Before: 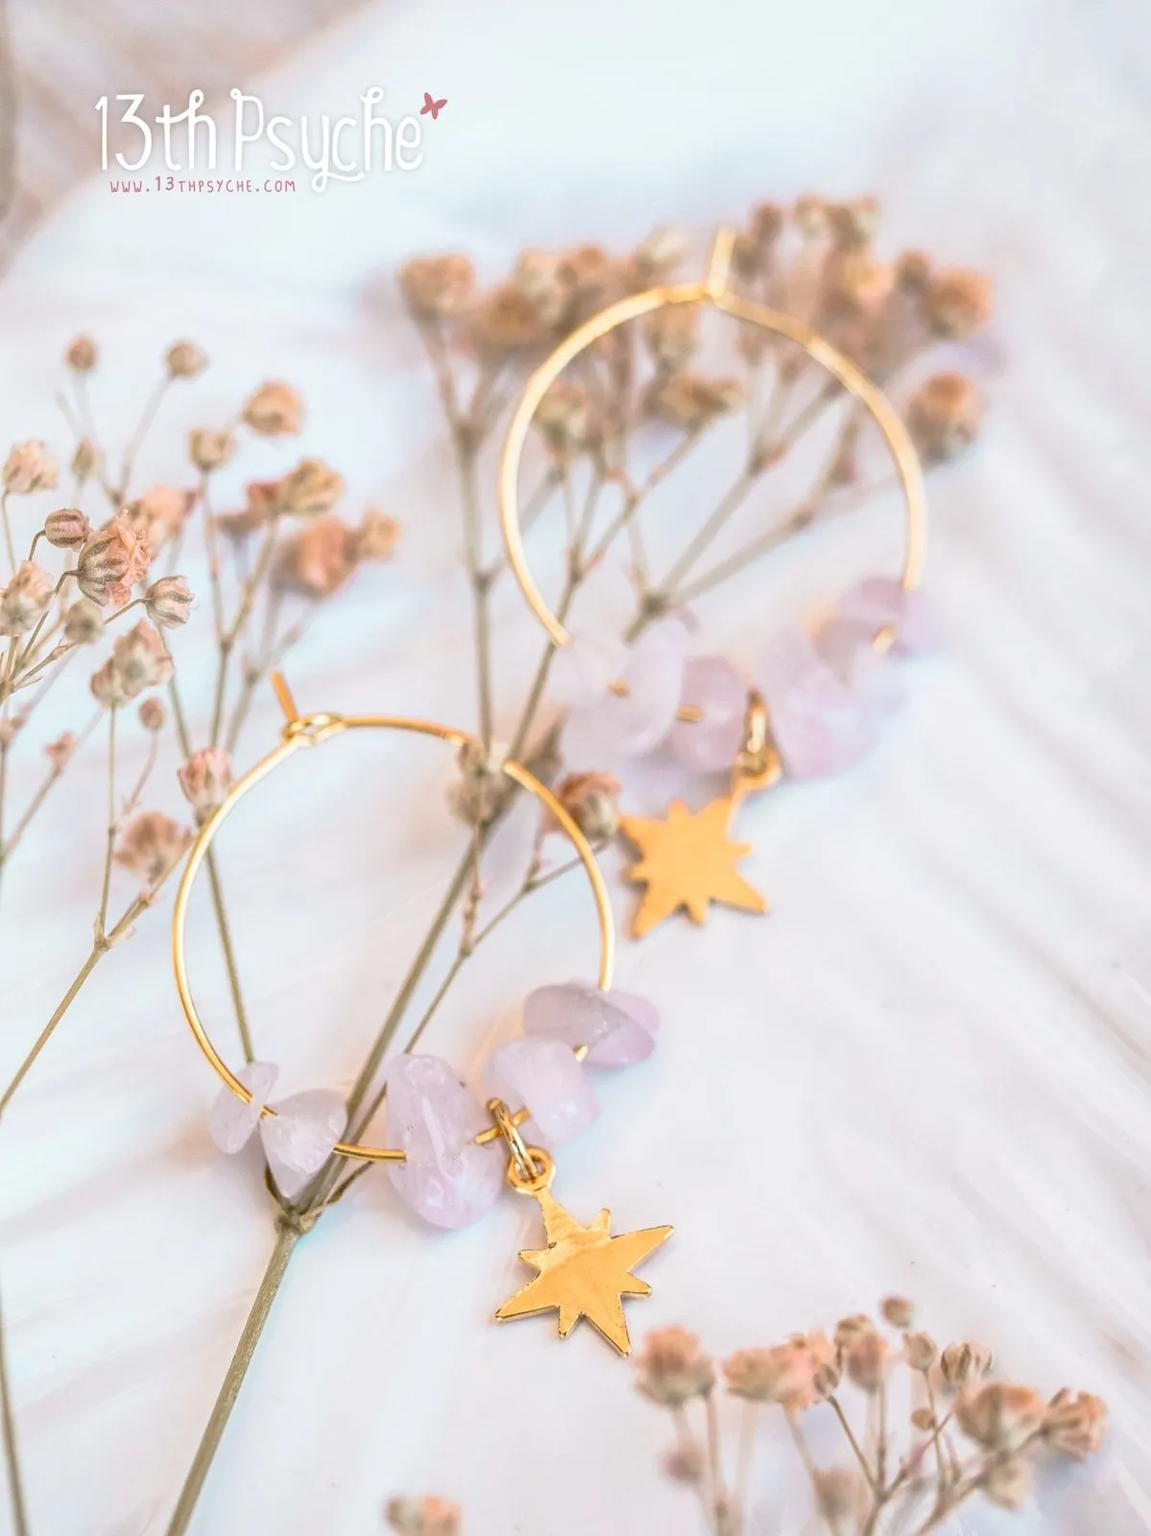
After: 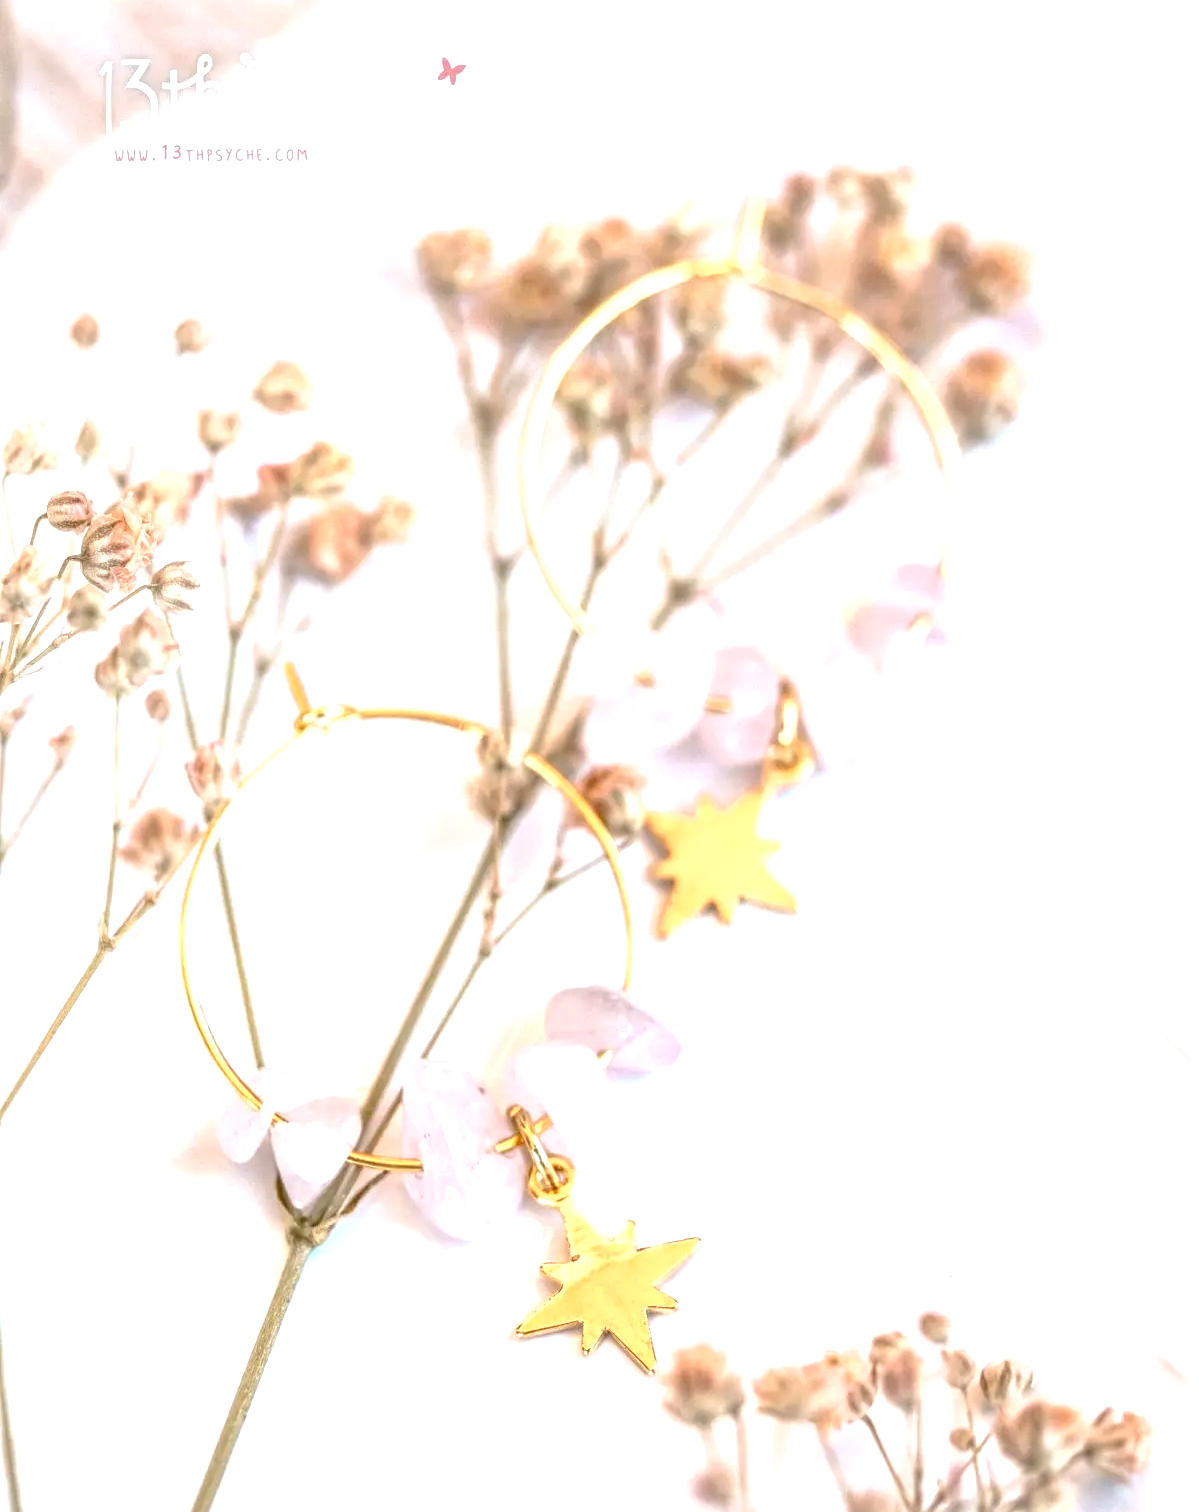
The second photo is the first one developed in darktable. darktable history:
crop and rotate: top 2.479%, bottom 3.018%
tone equalizer: on, module defaults
local contrast: highlights 0%, shadows 0%, detail 133%
exposure: exposure 0.74 EV, compensate highlight preservation false
